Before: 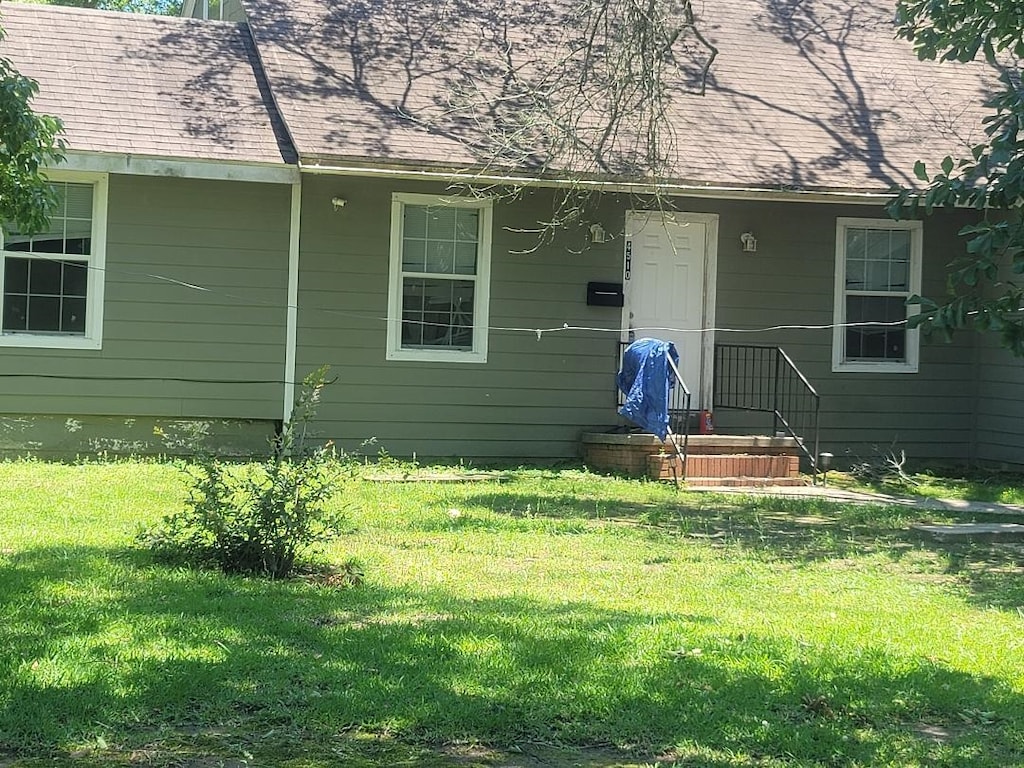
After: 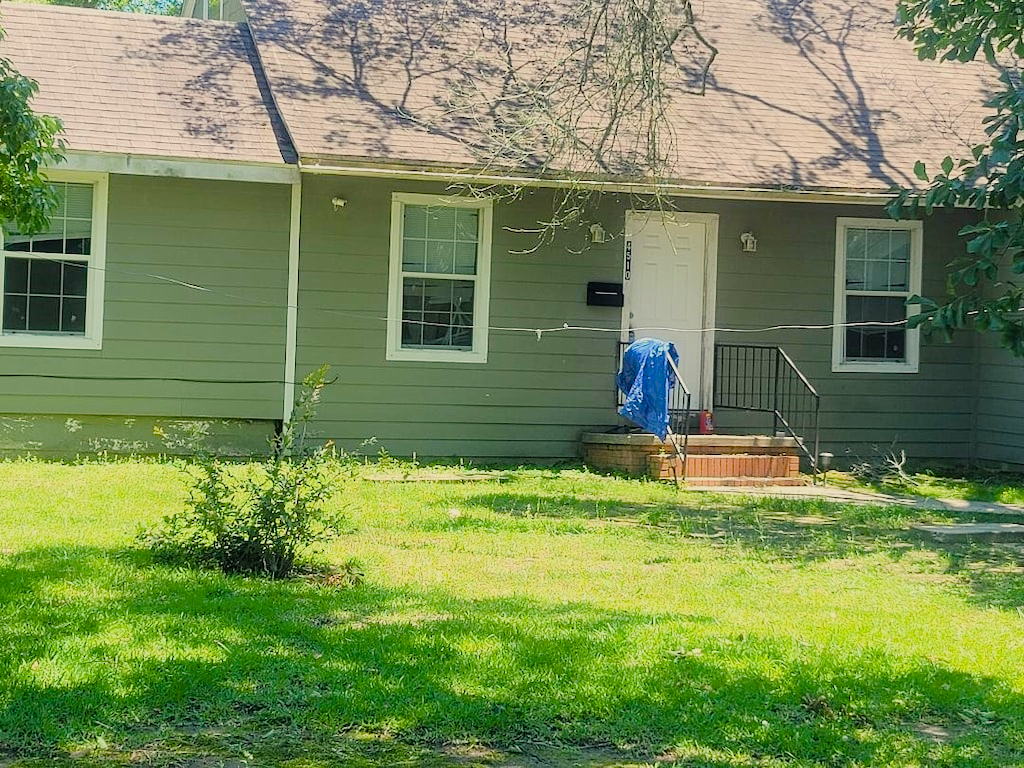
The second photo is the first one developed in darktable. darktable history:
filmic rgb: black relative exposure -7.65 EV, white relative exposure 4.56 EV, hardness 3.61, color science v6 (2022)
color balance rgb: highlights gain › chroma 2.98%, highlights gain › hue 78.47°, perceptual saturation grading › global saturation 20%, perceptual saturation grading › highlights -25.458%, perceptual saturation grading › shadows 49.288%, perceptual brilliance grading › global brilliance 9.346%, perceptual brilliance grading › shadows 15.558%, global vibrance 9.806%
